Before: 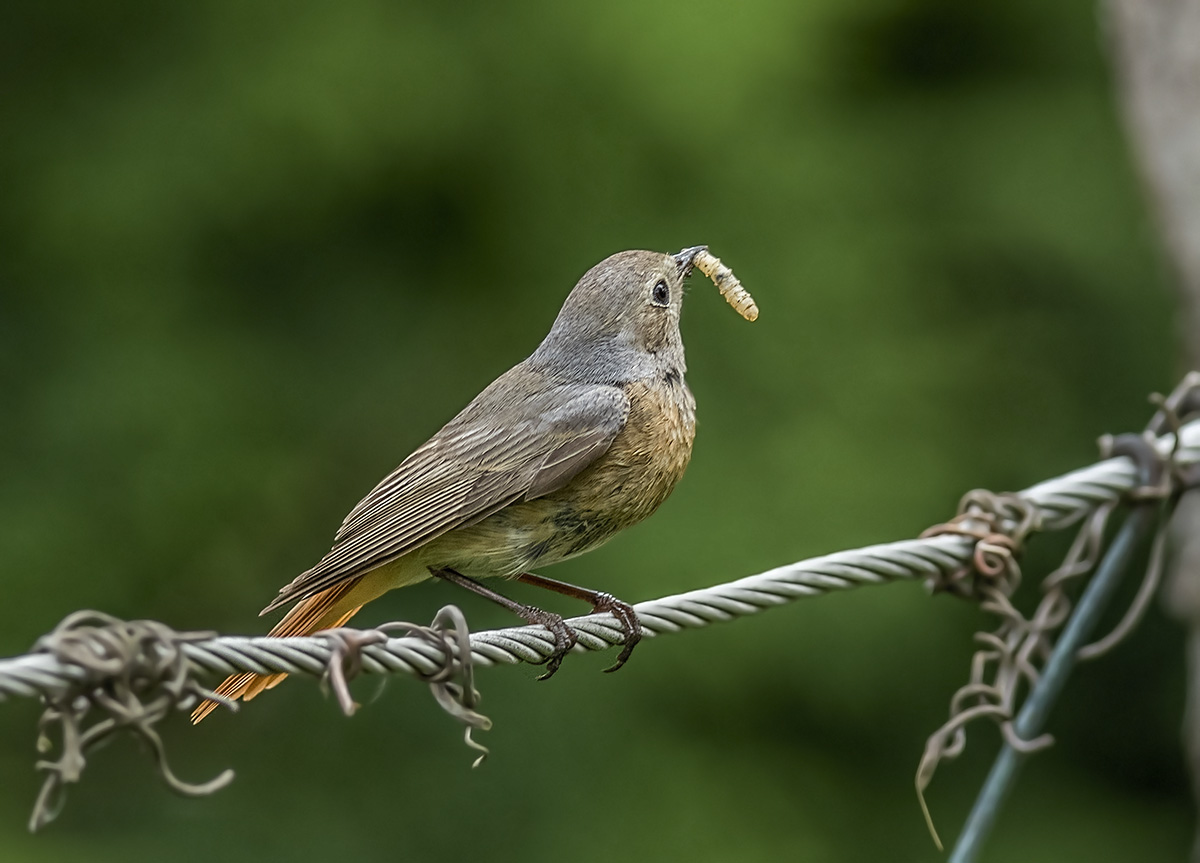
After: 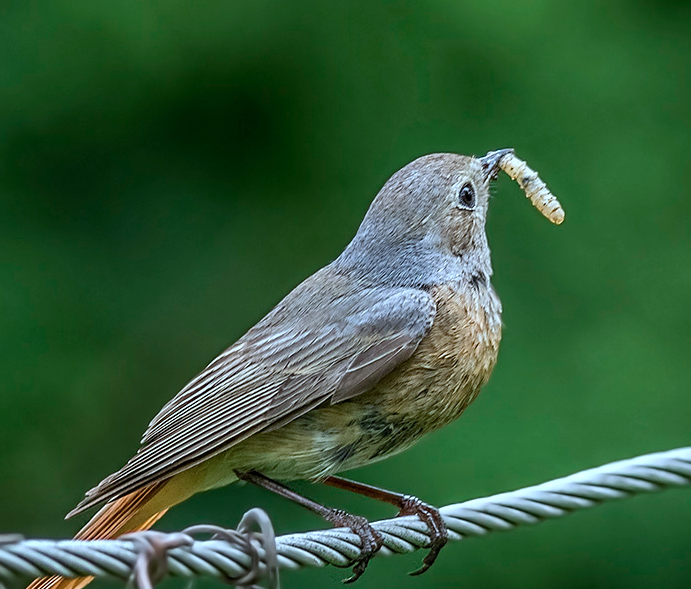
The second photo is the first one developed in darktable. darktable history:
crop: left 16.191%, top 11.298%, right 26.165%, bottom 20.397%
color calibration: illuminant custom, x 0.389, y 0.387, temperature 3842.22 K
exposure: exposure 0.128 EV, compensate highlight preservation false
